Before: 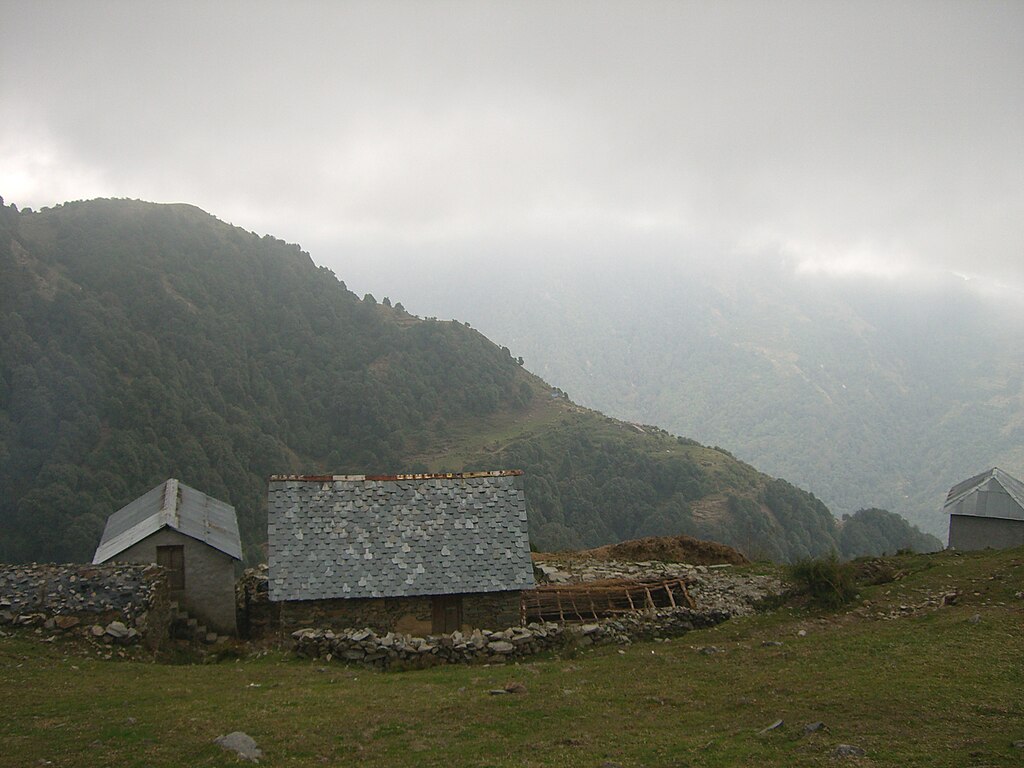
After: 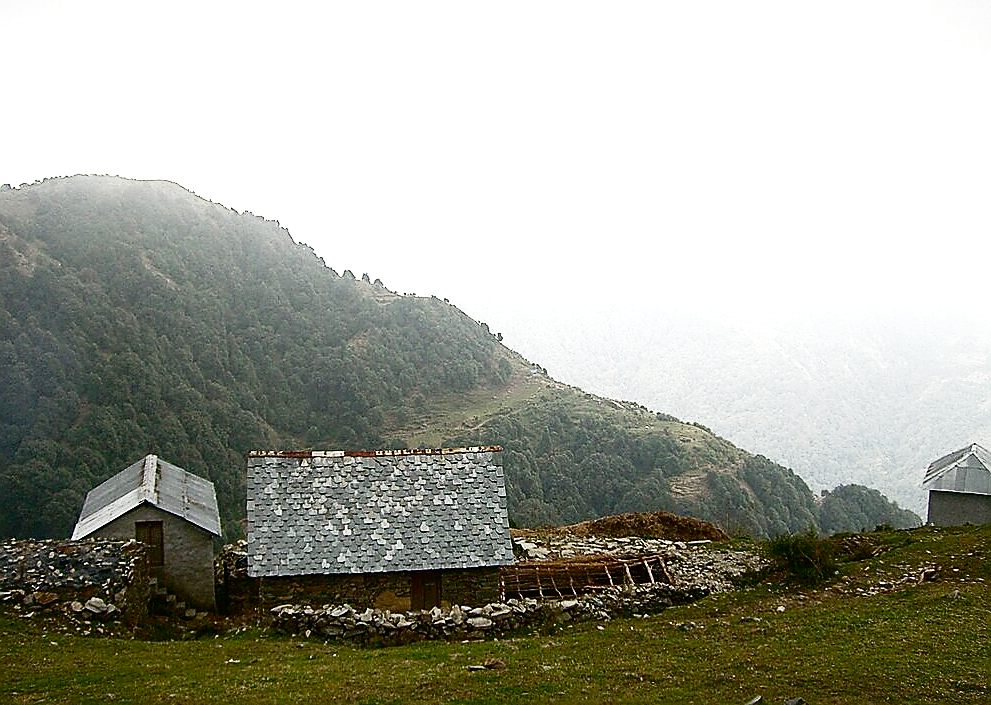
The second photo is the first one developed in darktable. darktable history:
contrast brightness saturation: brightness -0.518
exposure: black level correction 0, exposure 1 EV, compensate highlight preservation false
base curve: curves: ch0 [(0, 0) (0.028, 0.03) (0.121, 0.232) (0.46, 0.748) (0.859, 0.968) (1, 1)], preserve colors none
sharpen: radius 1.414, amount 1.245, threshold 0.807
crop: left 2.142%, top 3.206%, right 1.064%, bottom 4.893%
